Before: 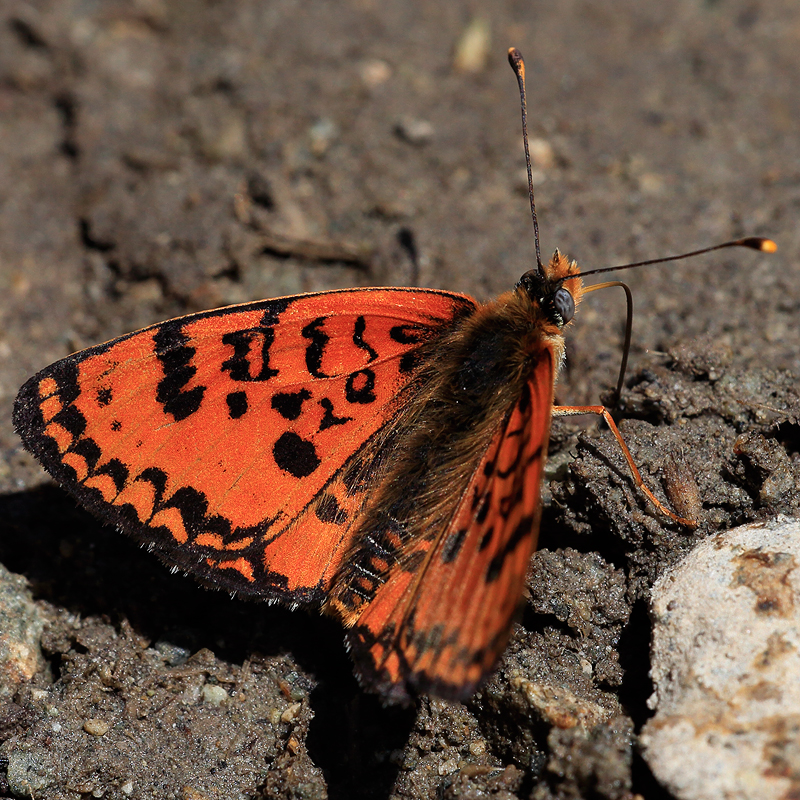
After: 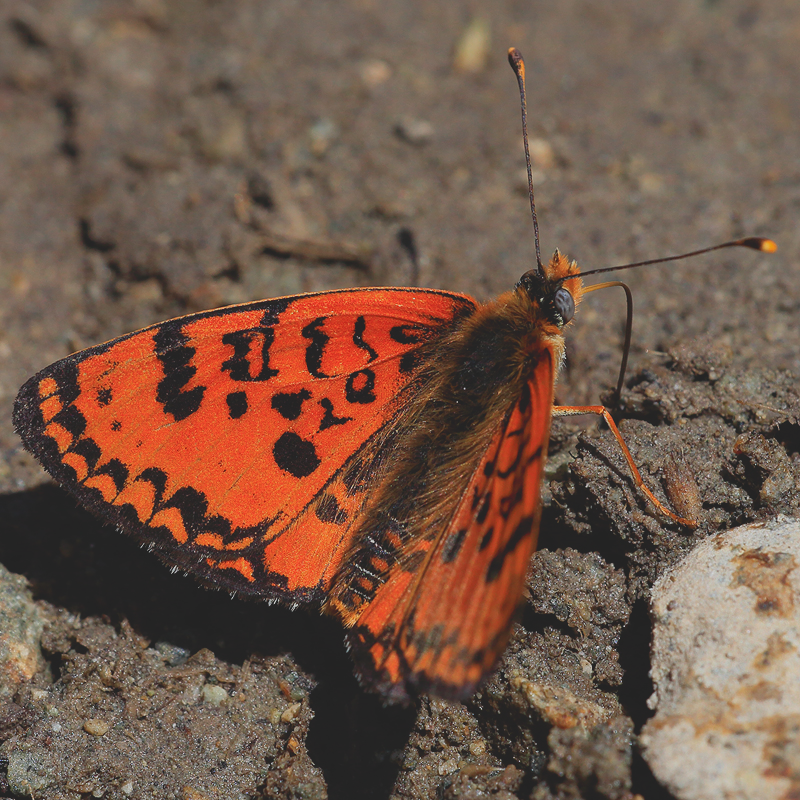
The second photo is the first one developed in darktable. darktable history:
contrast brightness saturation: contrast -0.273
